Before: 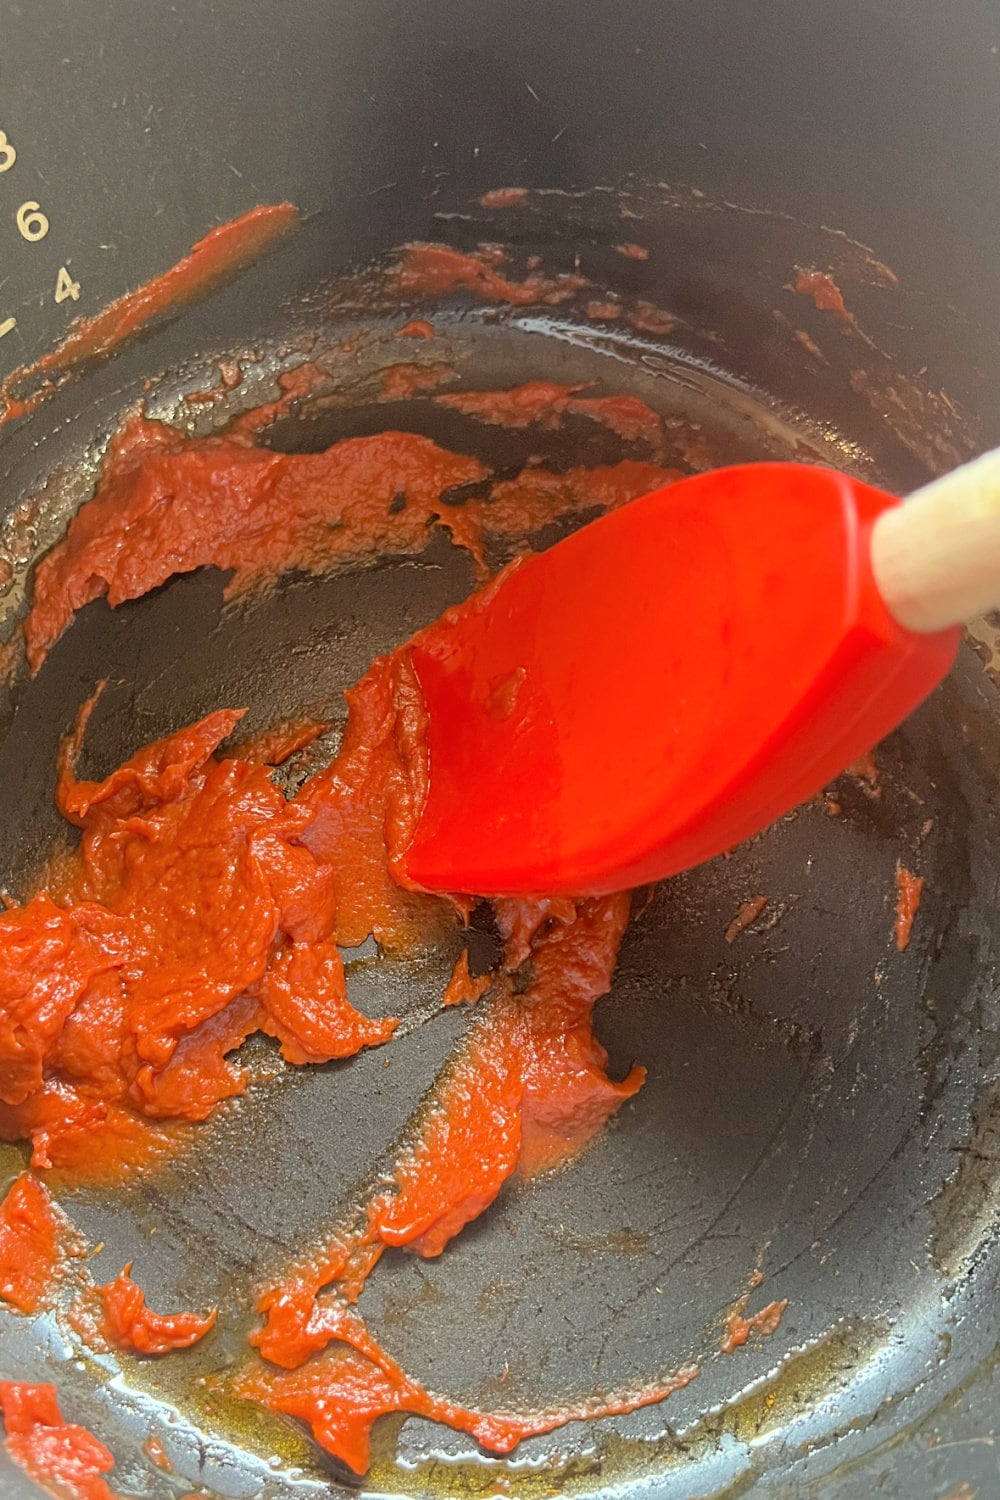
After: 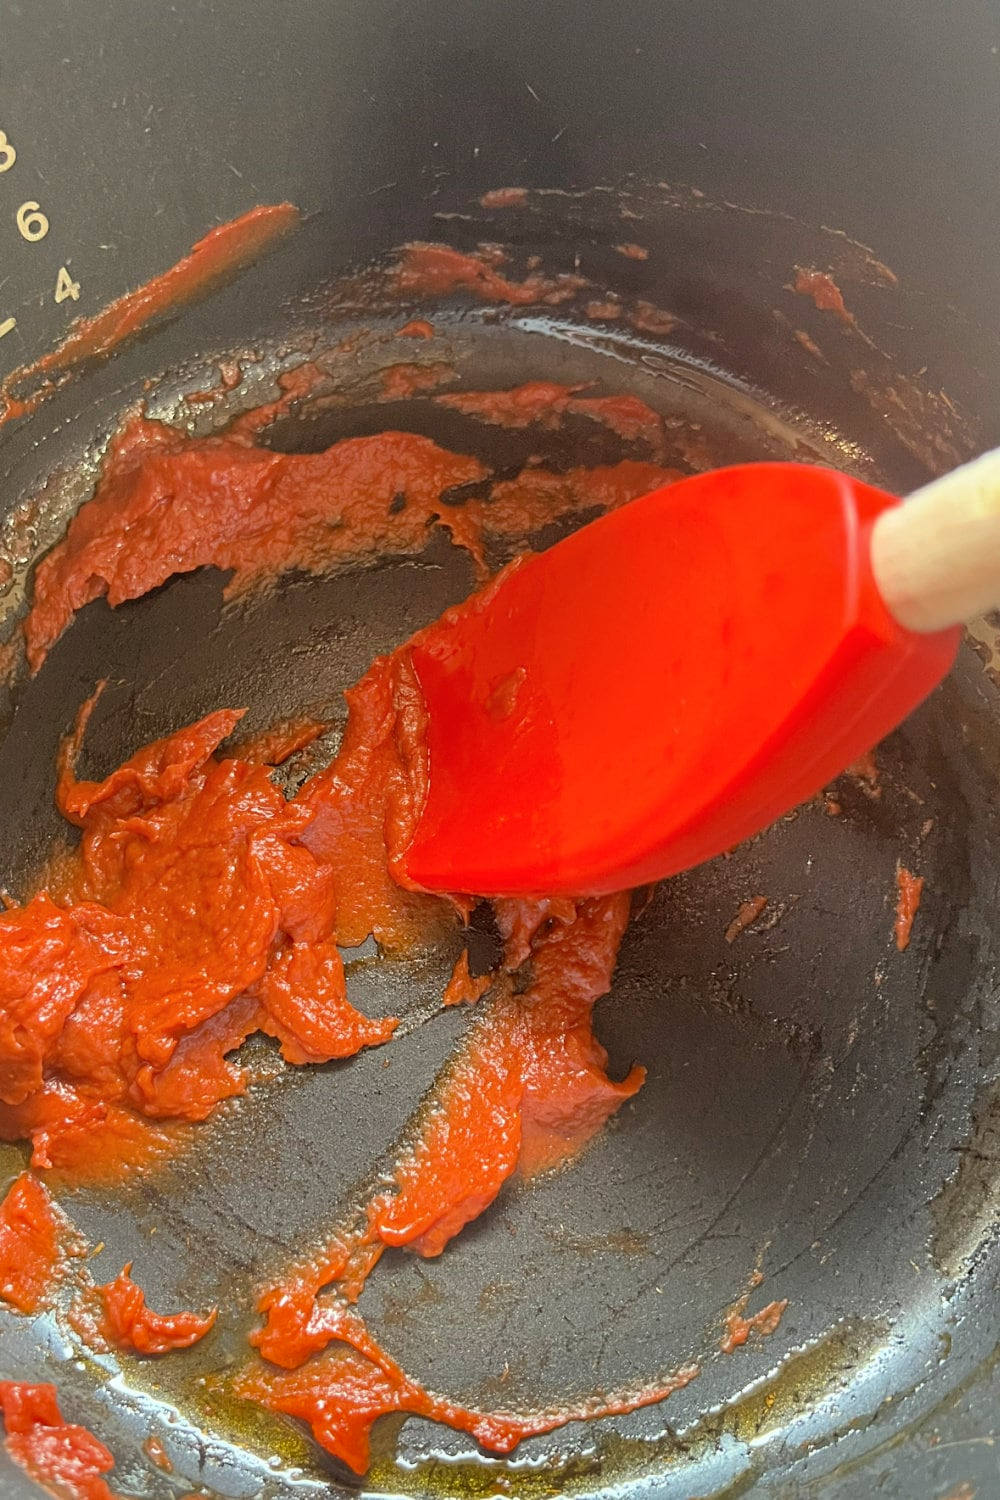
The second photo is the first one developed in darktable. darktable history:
shadows and highlights: shadows 20.91, highlights -81.93, soften with gaussian
